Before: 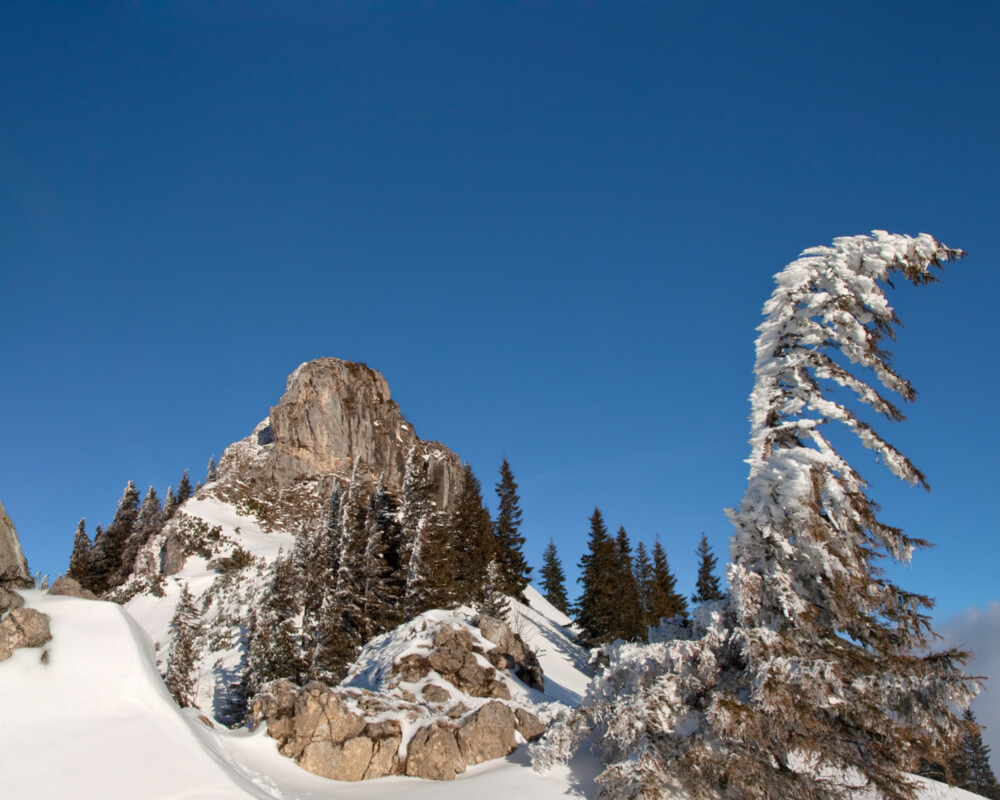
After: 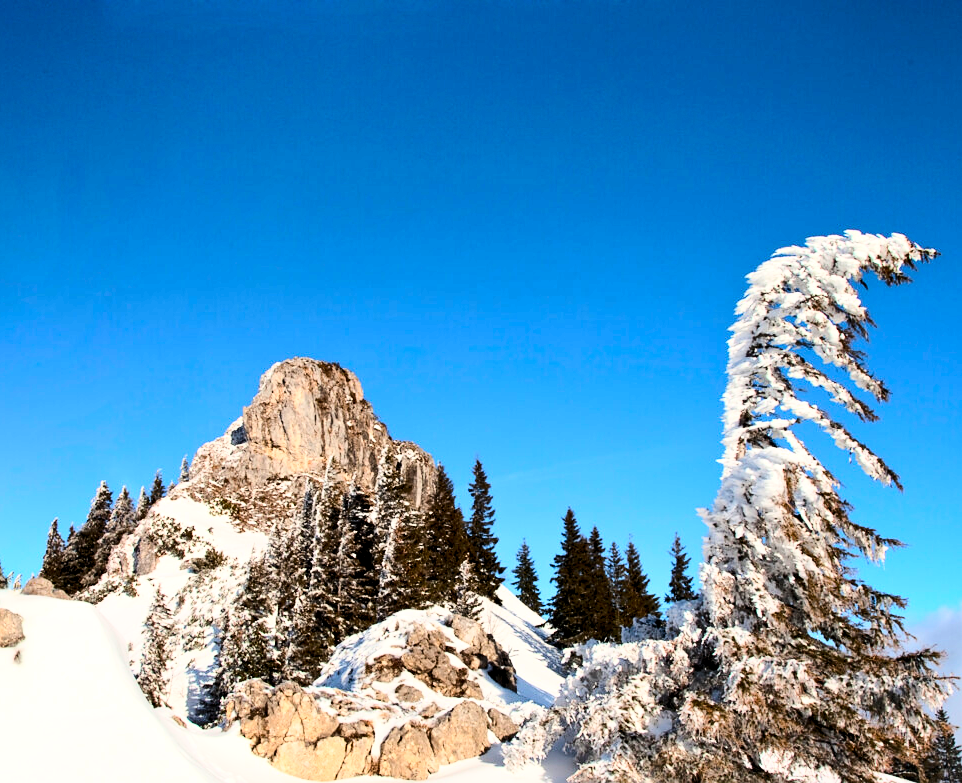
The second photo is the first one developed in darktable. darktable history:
exposure: black level correction 0.005, exposure 0.002 EV, compensate highlight preservation false
base curve: curves: ch0 [(0, 0) (0.028, 0.03) (0.121, 0.232) (0.46, 0.748) (0.859, 0.968) (1, 1)]
sharpen: radius 0.987
levels: levels [0.026, 0.507, 0.987]
tone equalizer: -7 EV 0.191 EV, -6 EV 0.128 EV, -5 EV 0.086 EV, -4 EV 0.061 EV, -2 EV -0.032 EV, -1 EV -0.061 EV, +0 EV -0.038 EV
crop and rotate: left 2.718%, right 1.055%, bottom 2.015%
contrast brightness saturation: contrast 0.232, brightness 0.106, saturation 0.29
